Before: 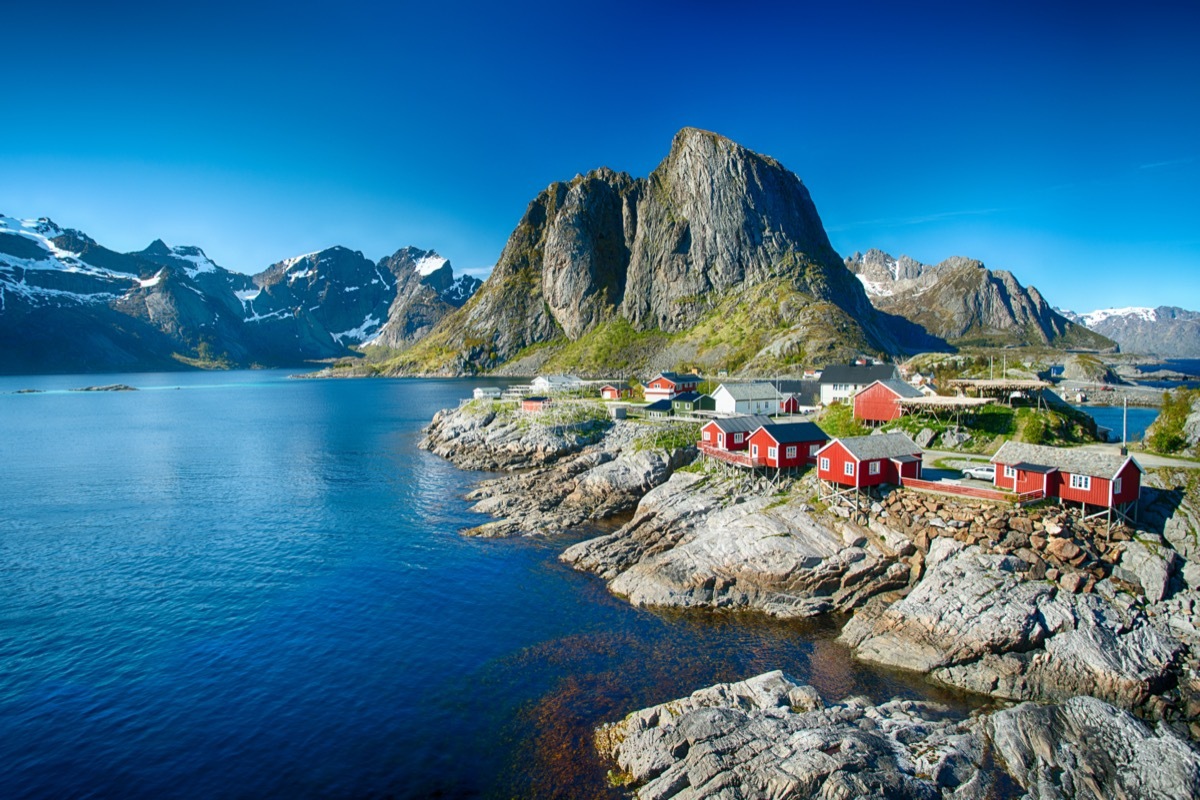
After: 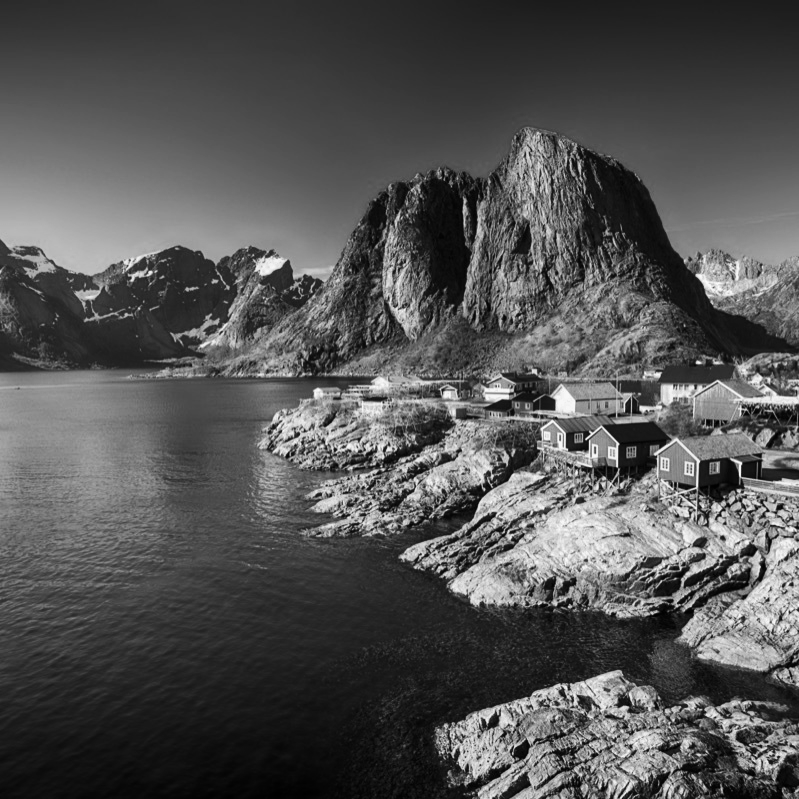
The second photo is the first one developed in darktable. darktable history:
crop and rotate: left 13.342%, right 19.991%
contrast brightness saturation: contrast 0.21, brightness -0.11, saturation 0.21
monochrome: size 1
color zones: curves: ch0 [(0.25, 0.5) (0.347, 0.092) (0.75, 0.5)]; ch1 [(0.25, 0.5) (0.33, 0.51) (0.75, 0.5)]
